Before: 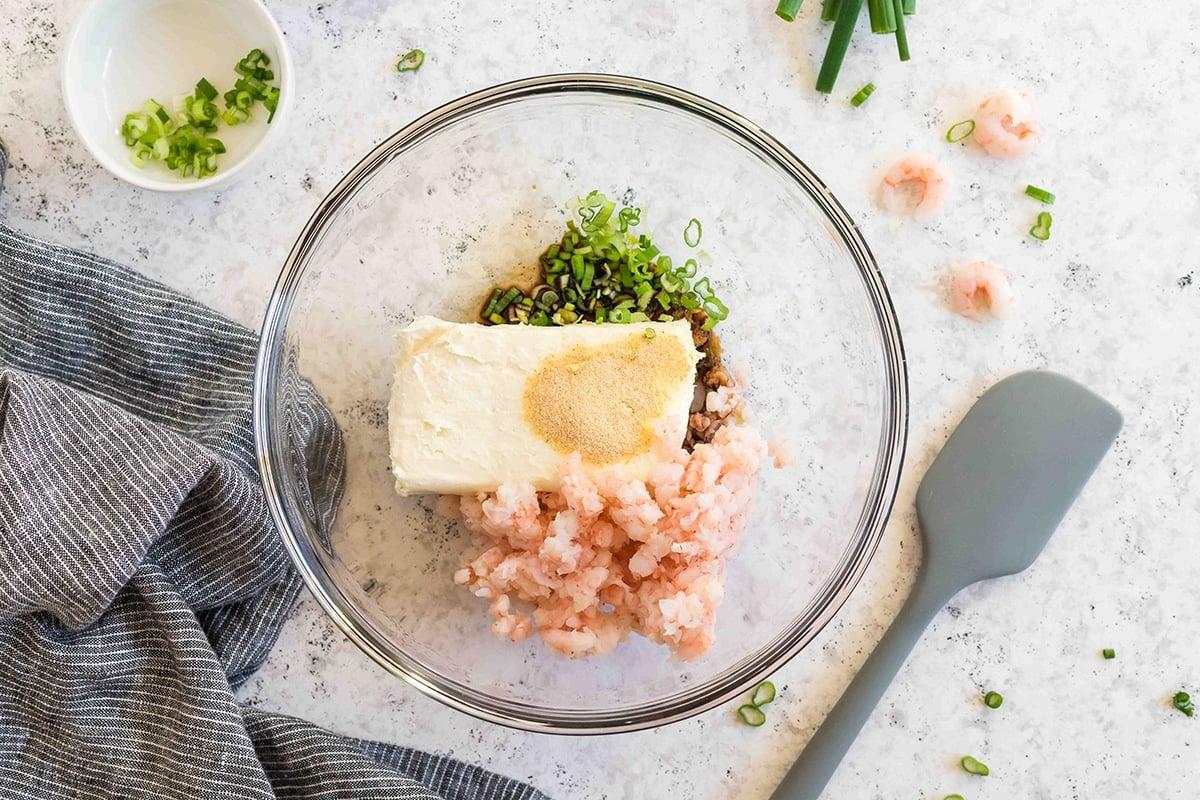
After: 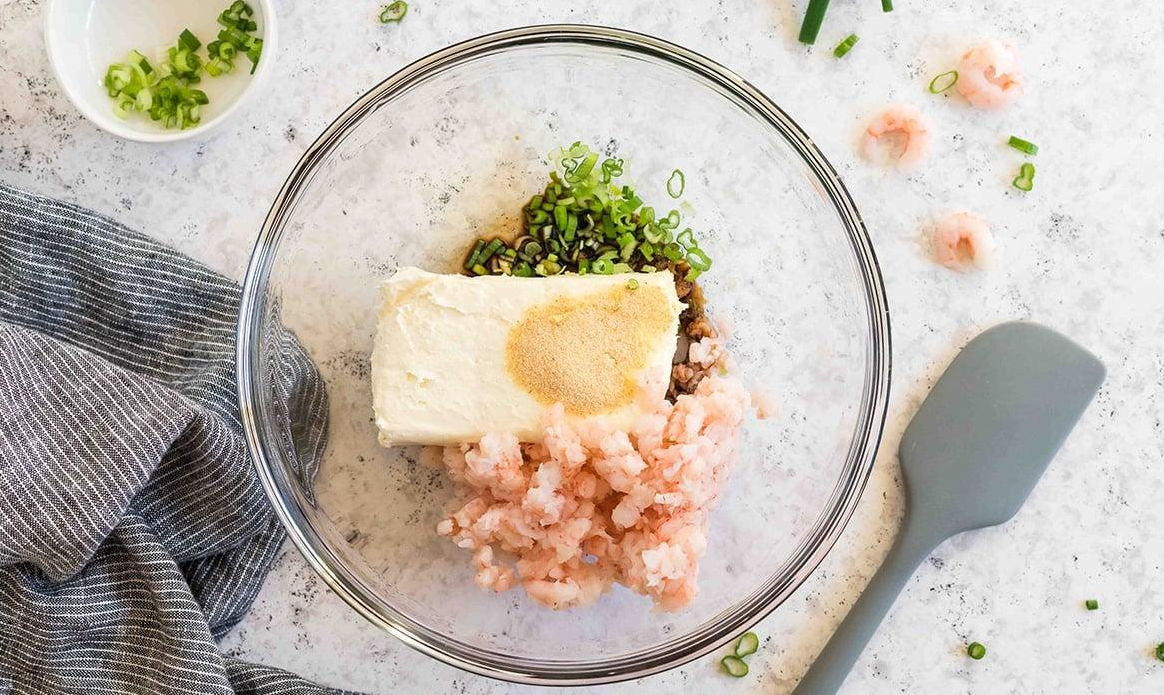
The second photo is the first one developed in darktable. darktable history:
crop: left 1.432%, top 6.166%, right 1.546%, bottom 6.863%
